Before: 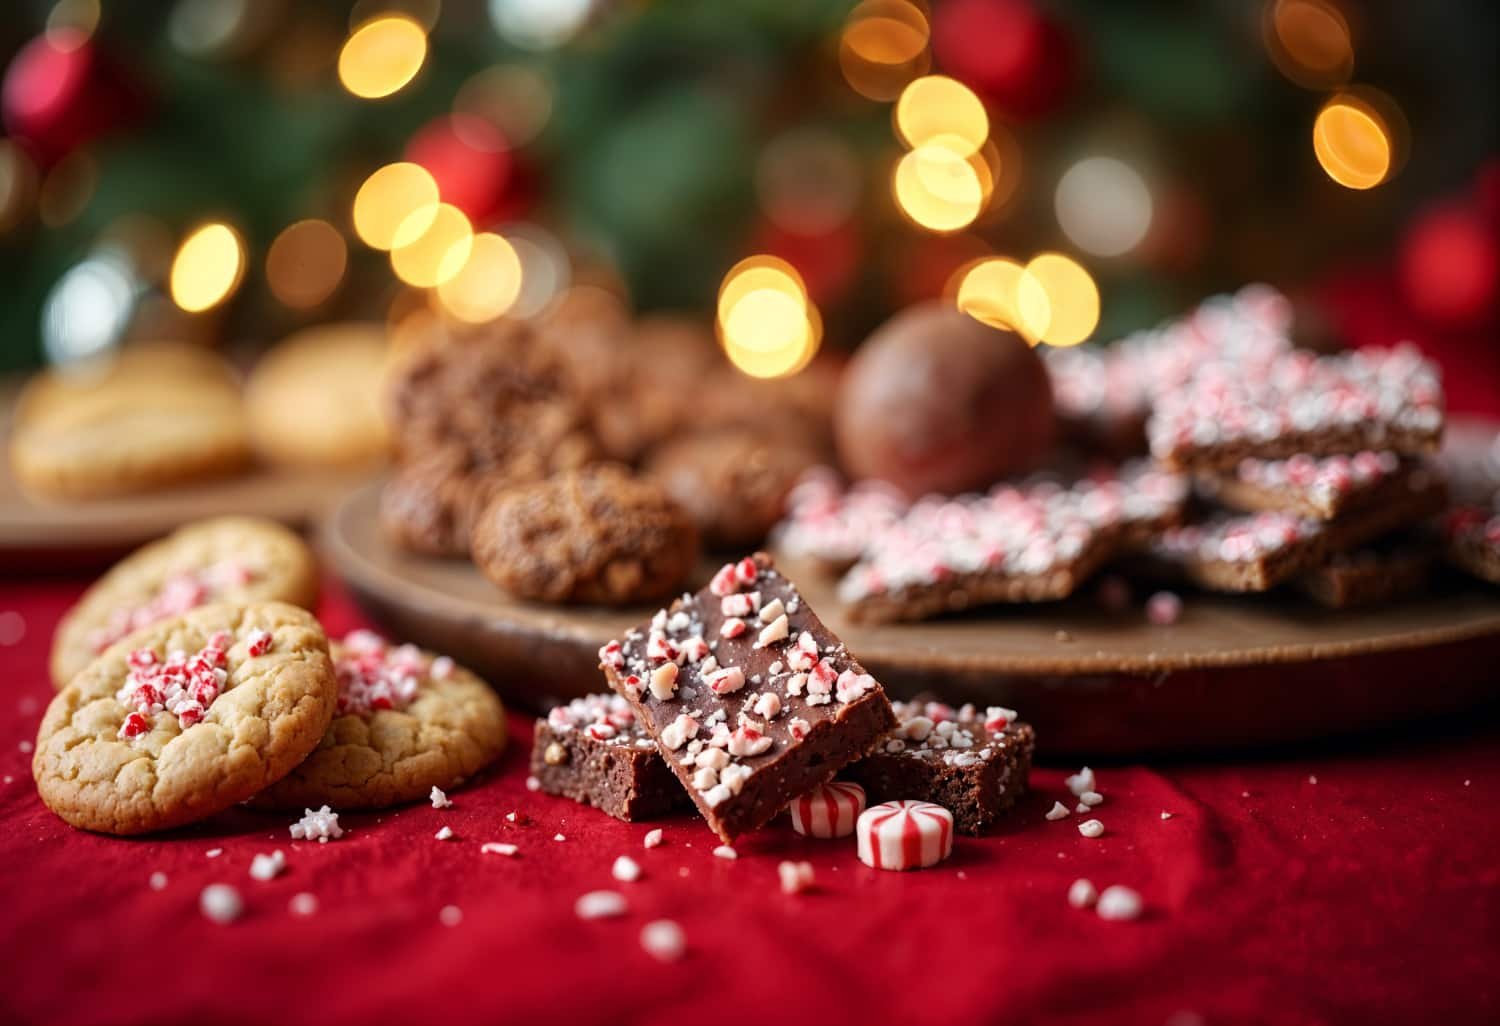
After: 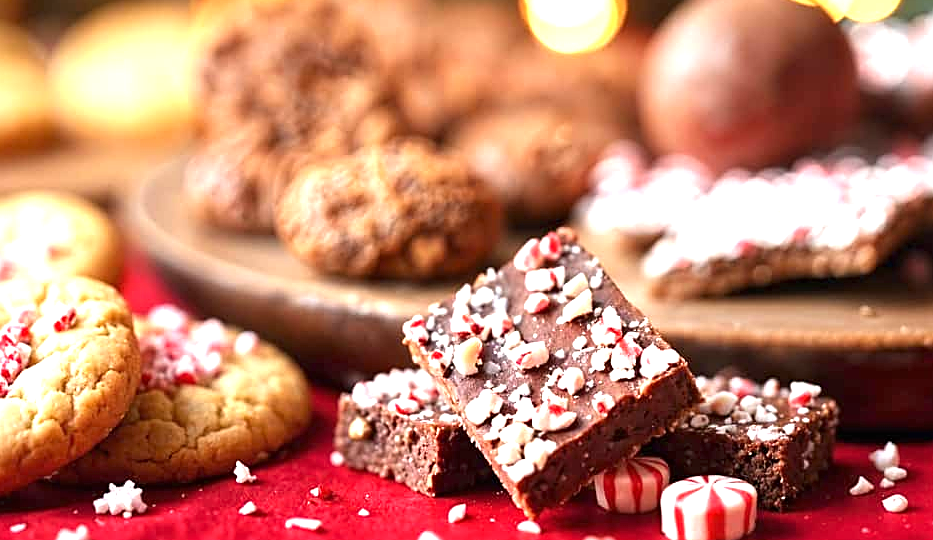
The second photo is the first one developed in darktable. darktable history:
sharpen: on, module defaults
crop: left 13.124%, top 31.687%, right 24.637%, bottom 15.648%
exposure: black level correction 0, exposure 1.2 EV, compensate highlight preservation false
